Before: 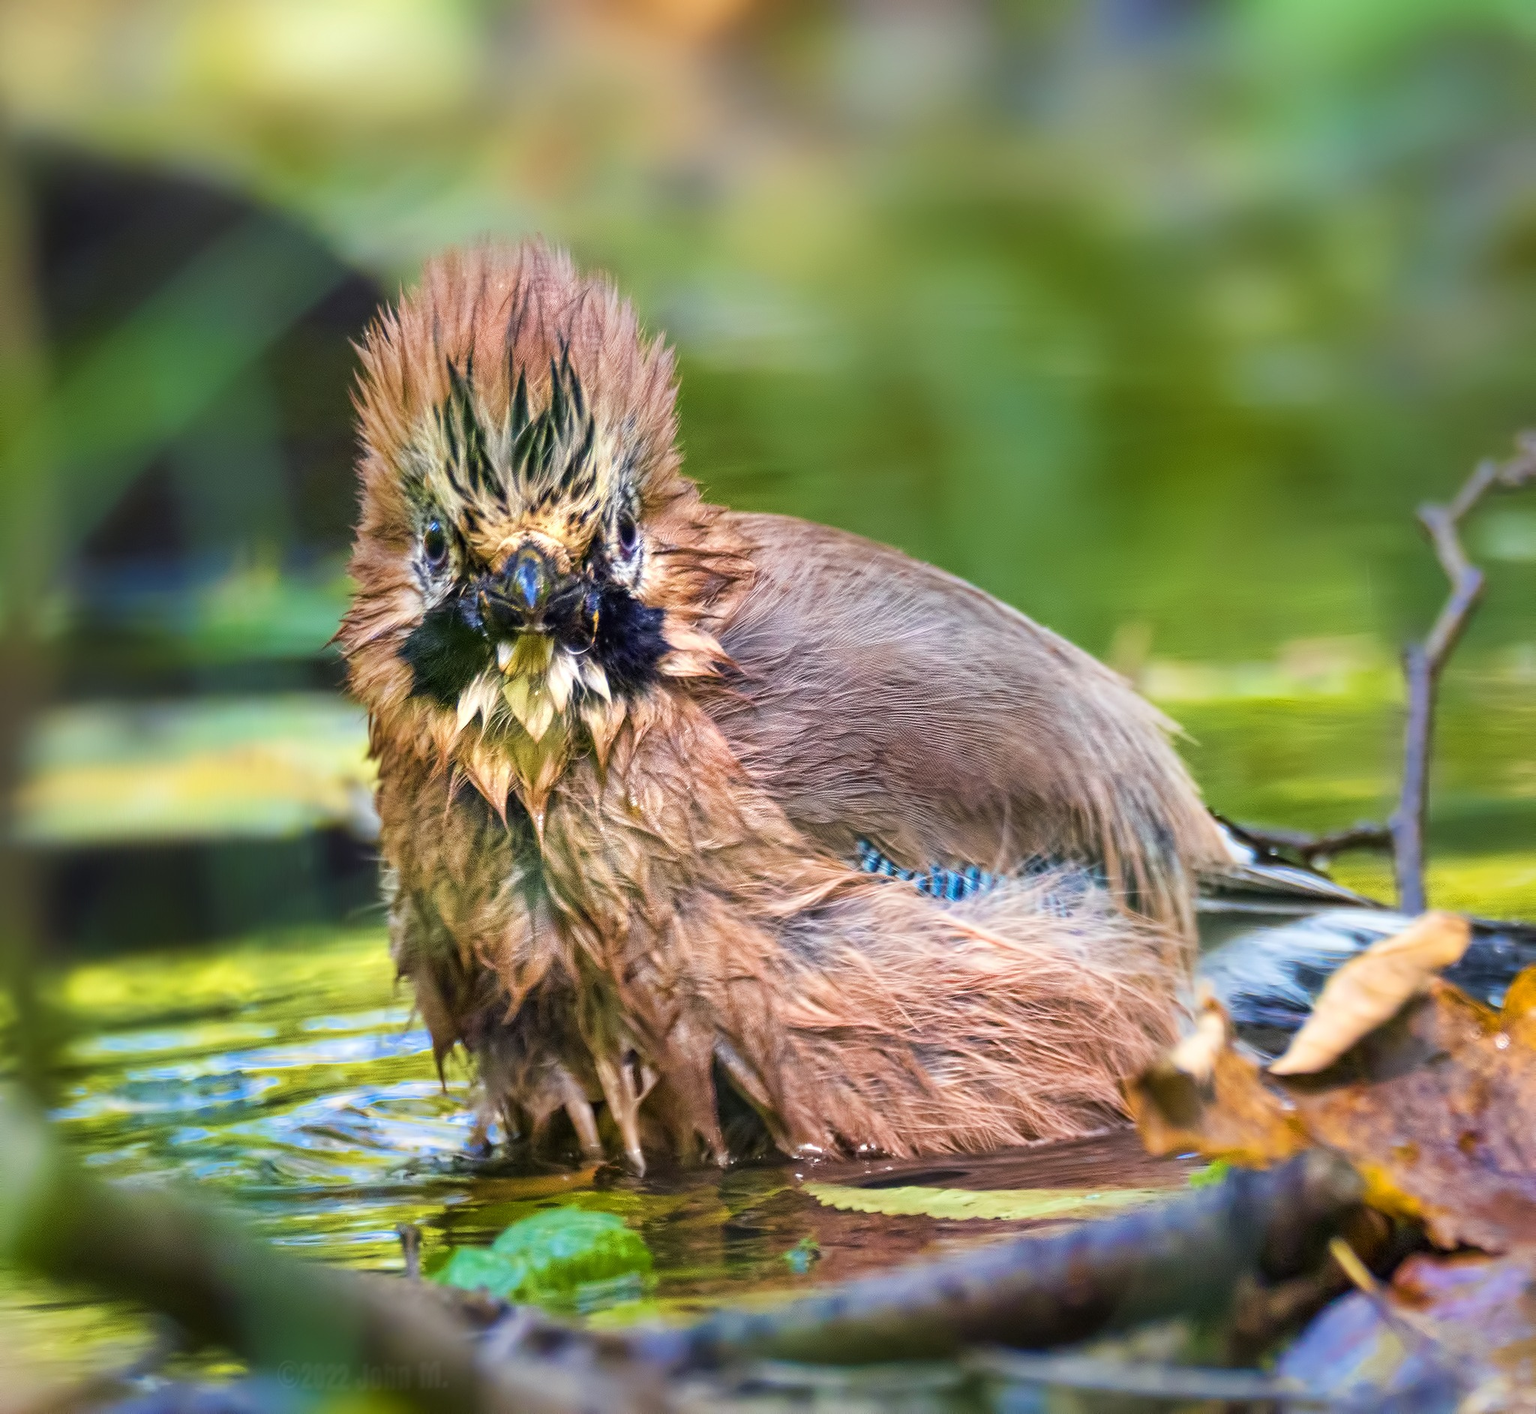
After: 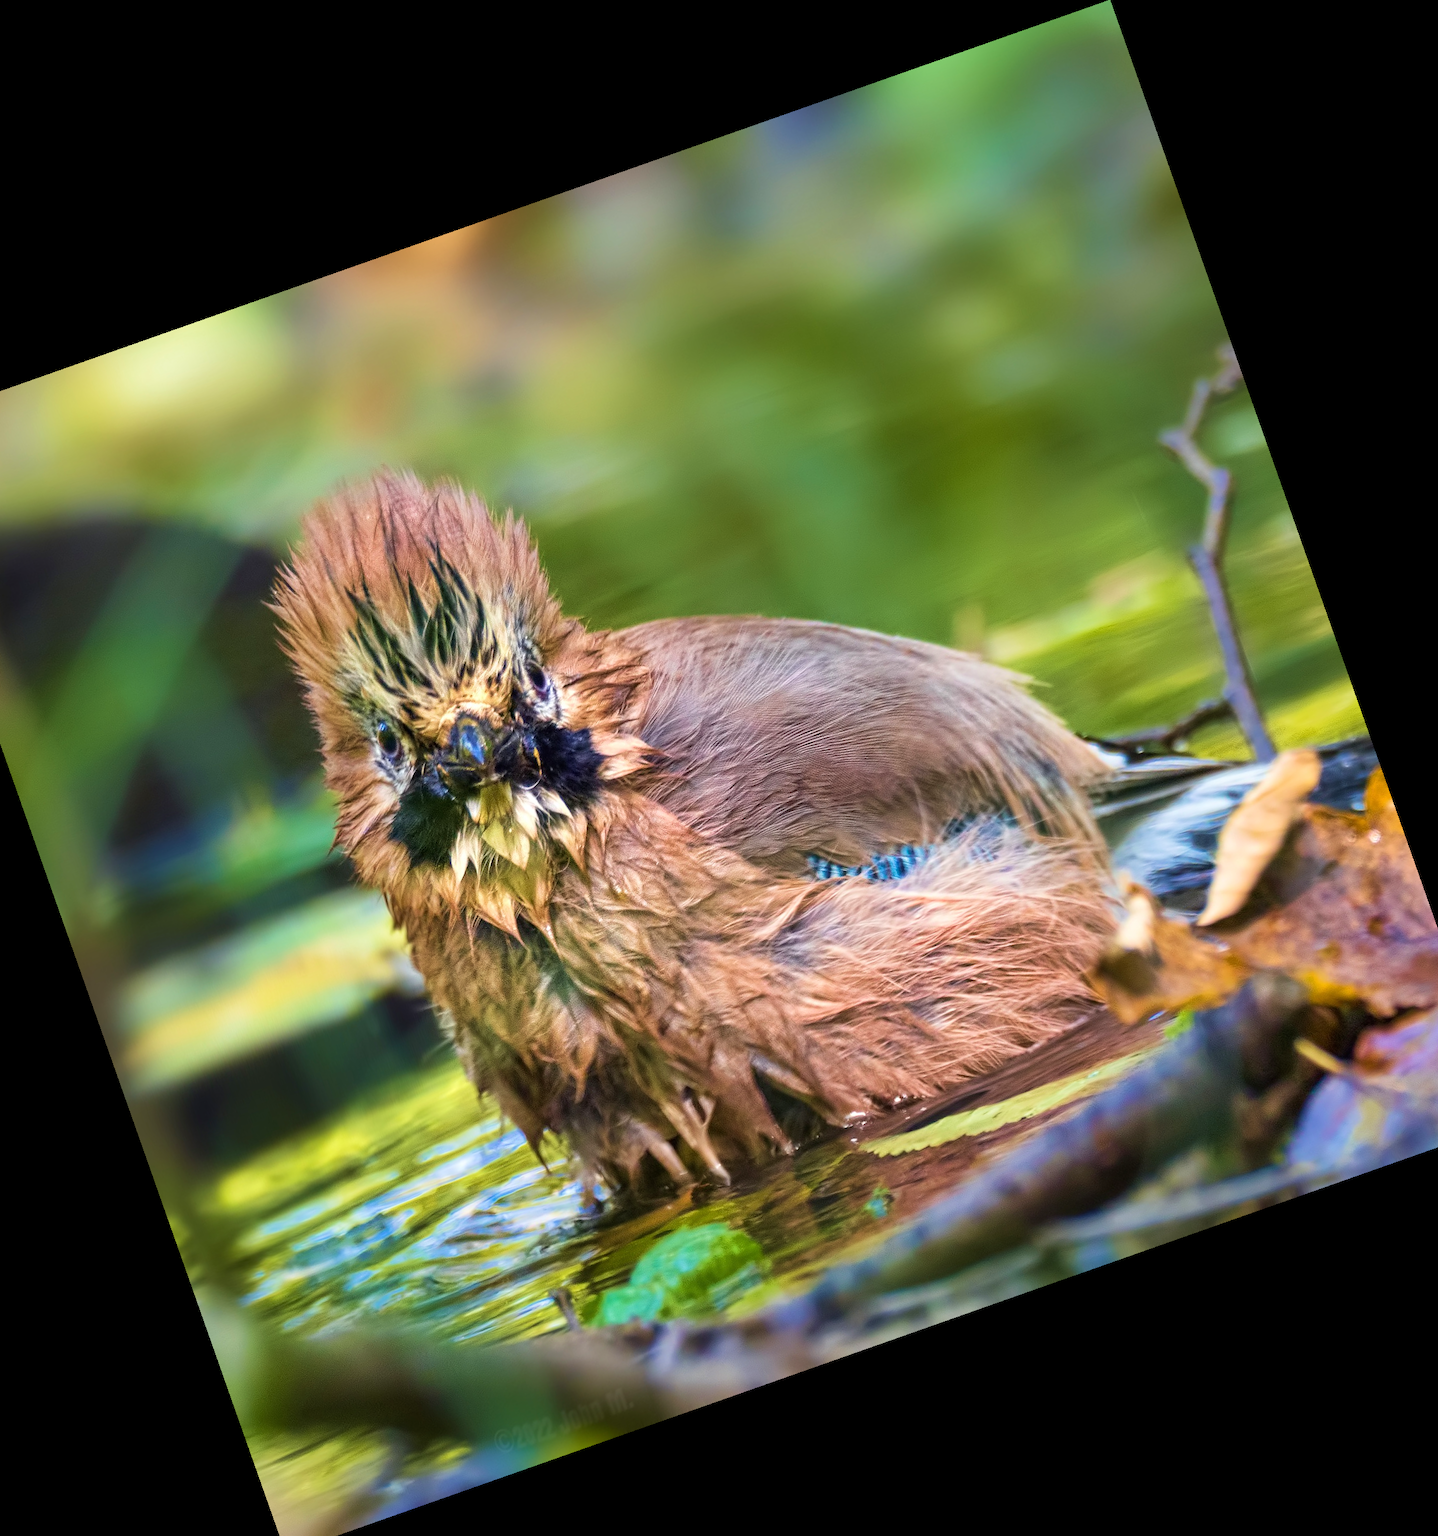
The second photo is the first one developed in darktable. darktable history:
crop and rotate: angle 19.43°, left 6.812%, right 4.125%, bottom 1.087%
velvia: on, module defaults
